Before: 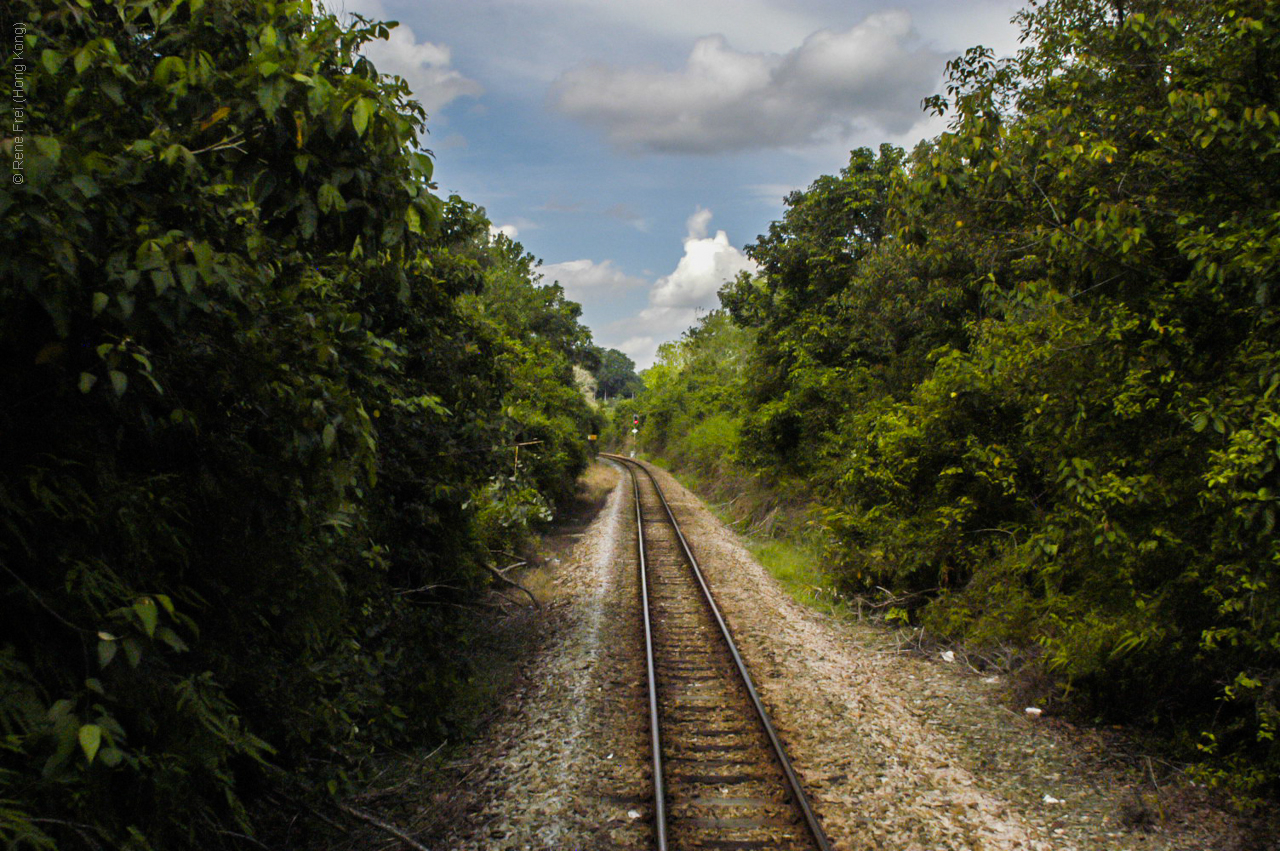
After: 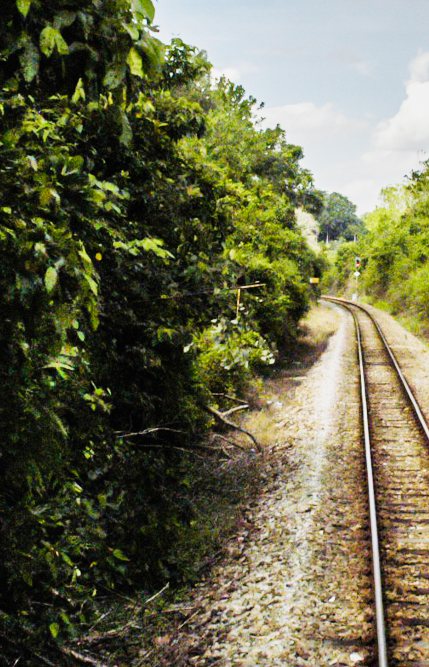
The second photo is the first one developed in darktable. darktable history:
crop and rotate: left 21.77%, top 18.528%, right 44.676%, bottom 2.997%
sigmoid: contrast 1.6, skew -0.2, preserve hue 0%, red attenuation 0.1, red rotation 0.035, green attenuation 0.1, green rotation -0.017, blue attenuation 0.15, blue rotation -0.052, base primaries Rec2020
exposure: black level correction 0, exposure 0.7 EV, compensate exposure bias true, compensate highlight preservation false
shadows and highlights: soften with gaussian
